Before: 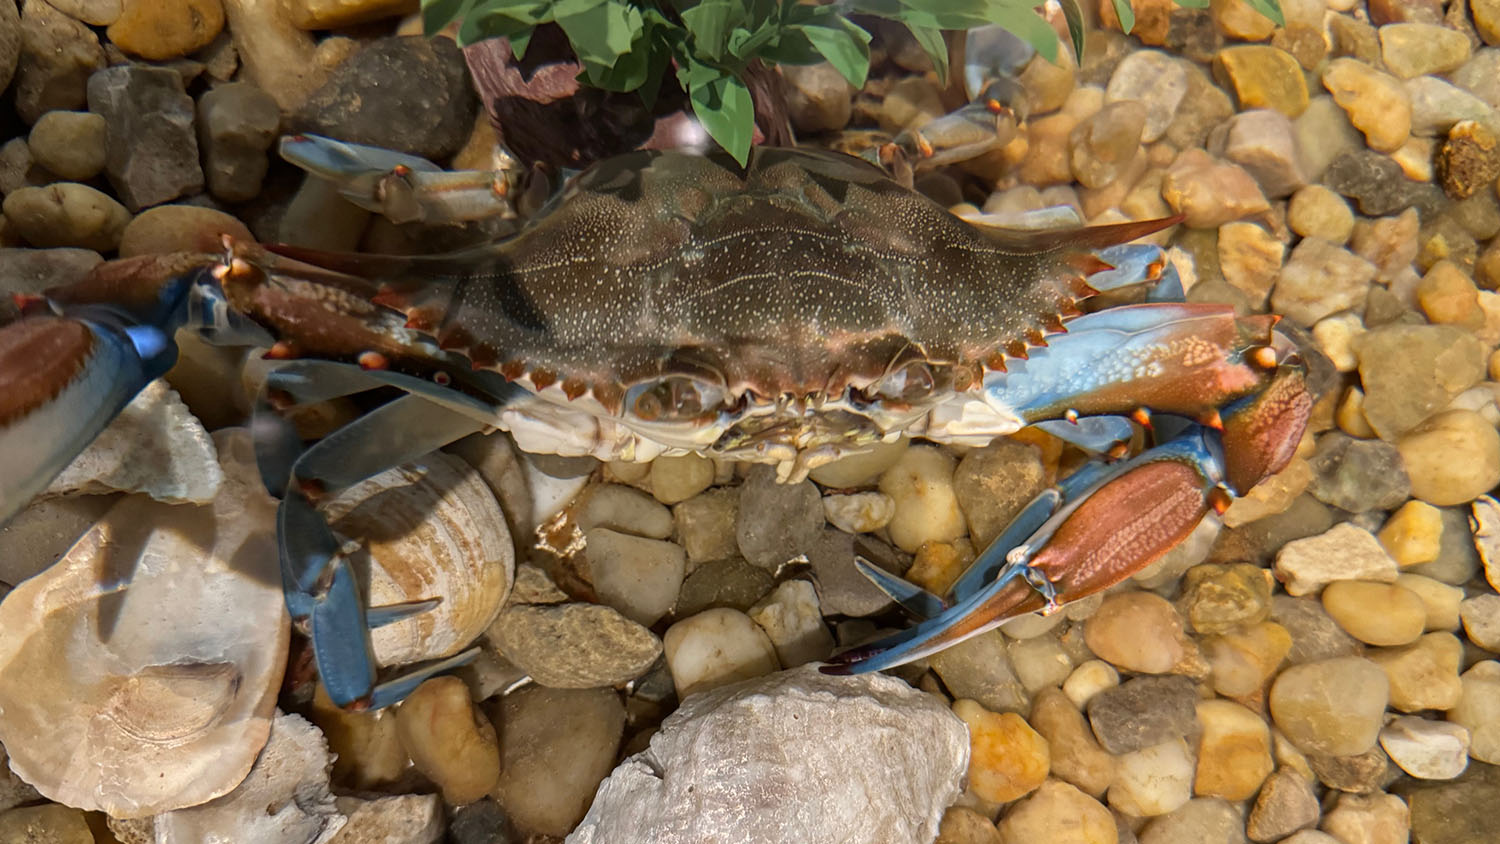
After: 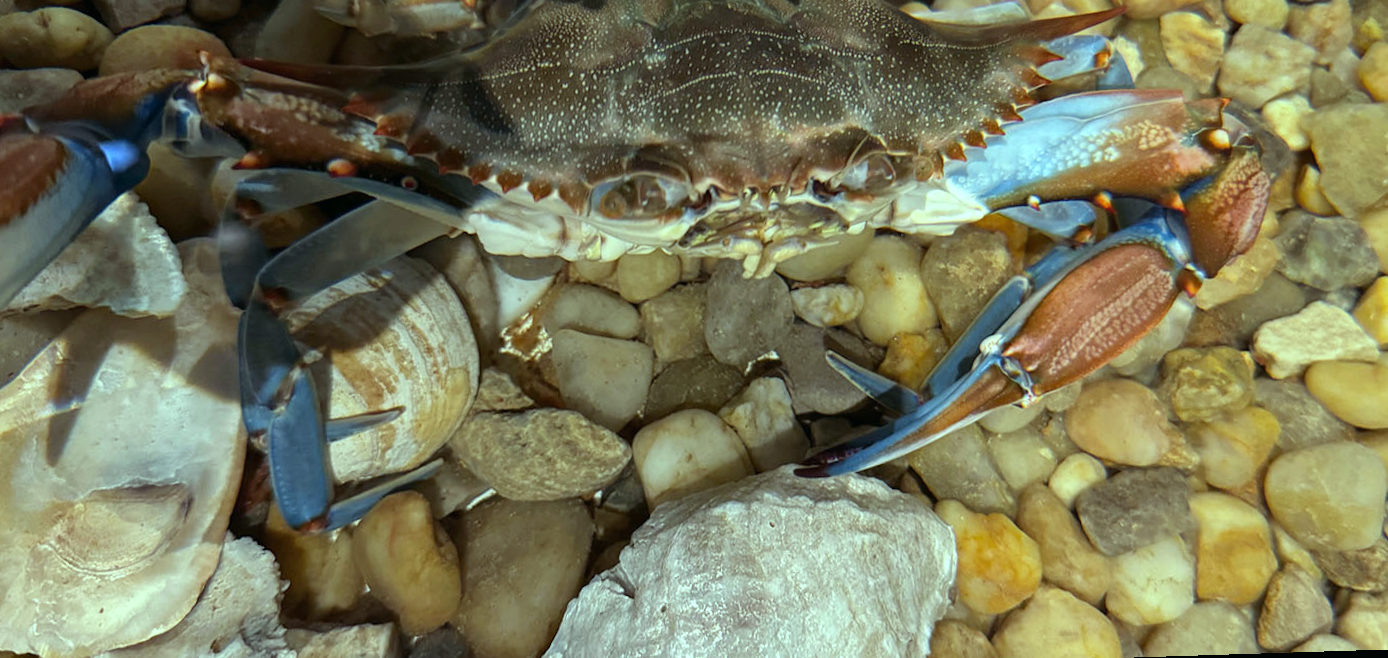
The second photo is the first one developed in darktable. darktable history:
crop and rotate: top 19.998%
rotate and perspective: rotation -1.68°, lens shift (vertical) -0.146, crop left 0.049, crop right 0.912, crop top 0.032, crop bottom 0.96
color balance: mode lift, gamma, gain (sRGB), lift [0.997, 0.979, 1.021, 1.011], gamma [1, 1.084, 0.916, 0.998], gain [1, 0.87, 1.13, 1.101], contrast 4.55%, contrast fulcrum 38.24%, output saturation 104.09%
